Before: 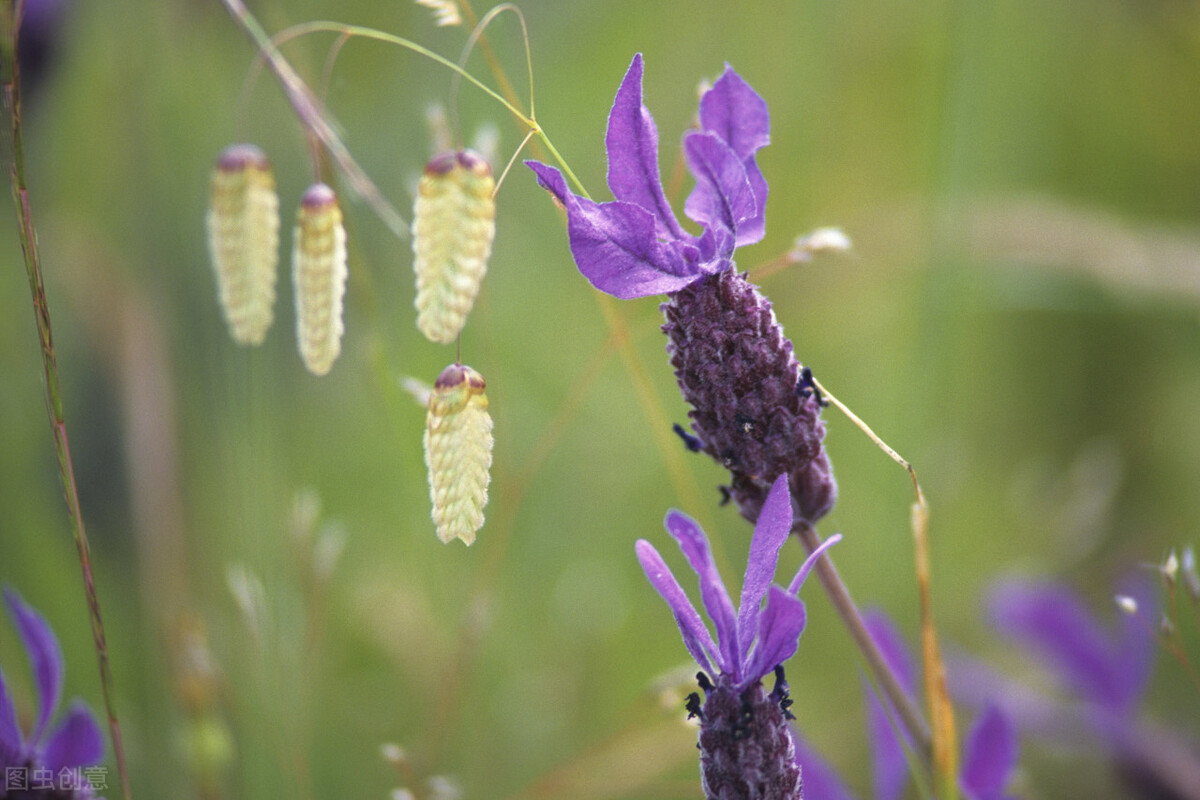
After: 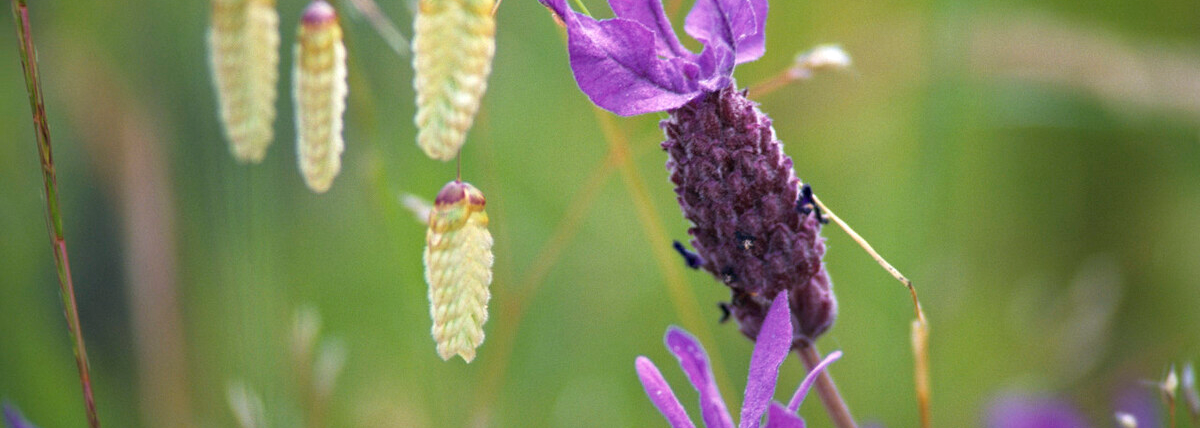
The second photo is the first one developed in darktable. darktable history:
crop and rotate: top 23.043%, bottom 23.437%
haze removal: compatibility mode true, adaptive false
